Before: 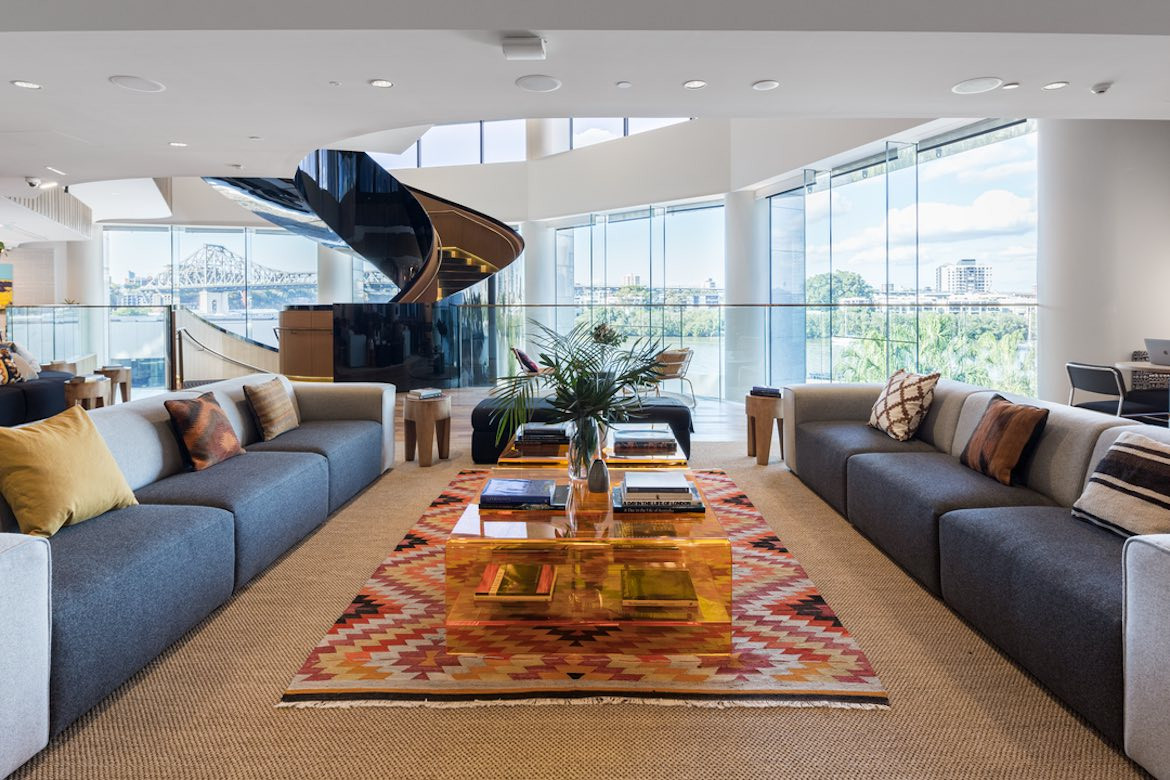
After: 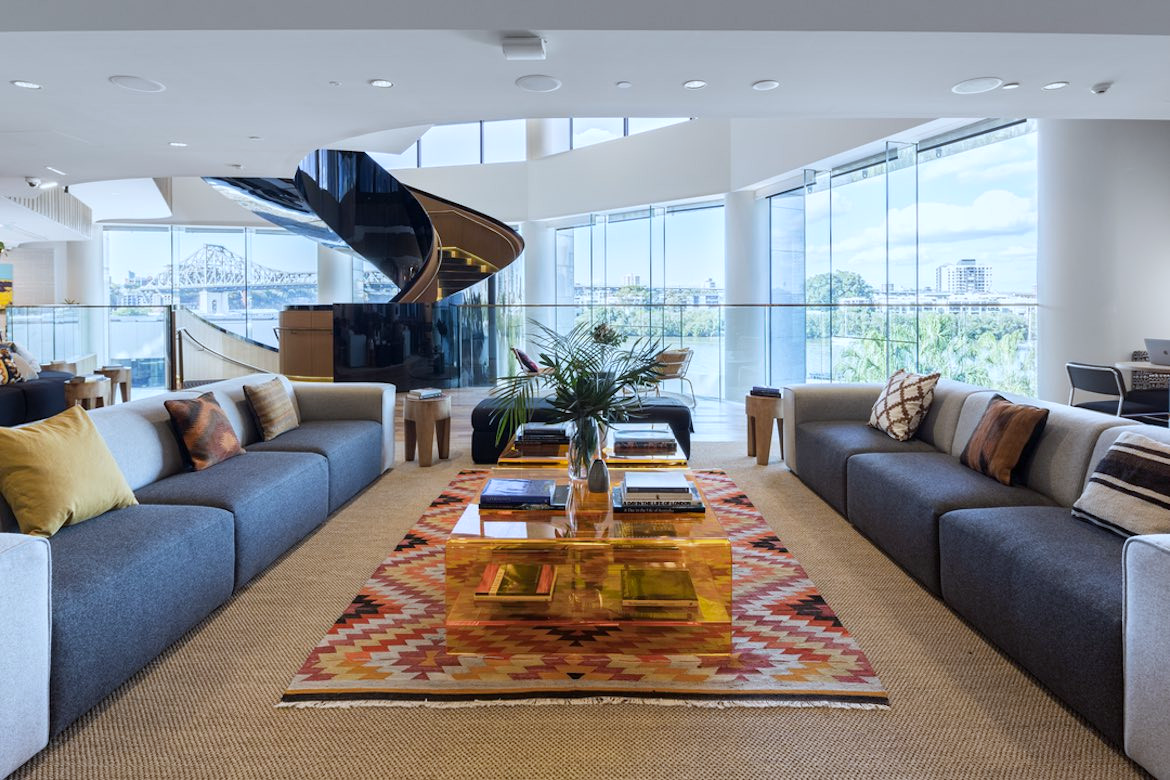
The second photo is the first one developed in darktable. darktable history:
color correction: highlights a* -4.73, highlights b* 5.06, saturation 0.97
white balance: red 0.967, blue 1.119, emerald 0.756
